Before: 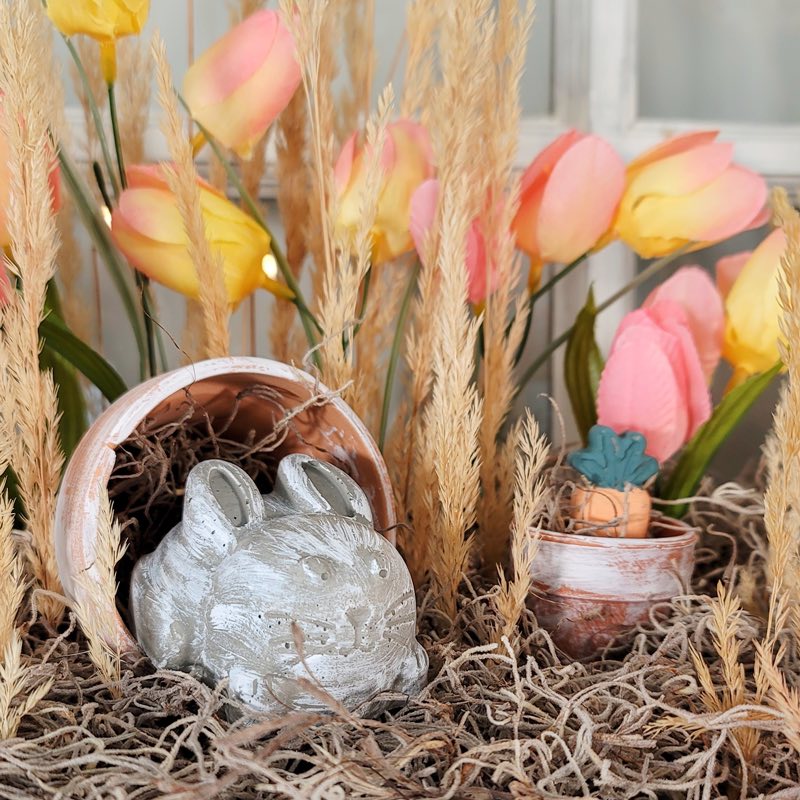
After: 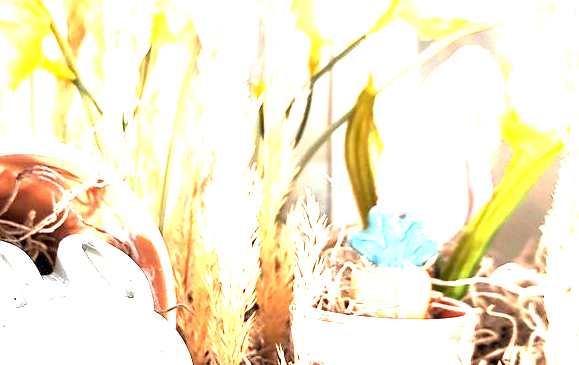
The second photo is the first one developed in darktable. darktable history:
crop and rotate: left 27.581%, top 27.447%, bottom 26.805%
exposure: exposure 3.082 EV, compensate exposure bias true, compensate highlight preservation false
local contrast: highlights 62%, shadows 113%, detail 106%, midtone range 0.526
